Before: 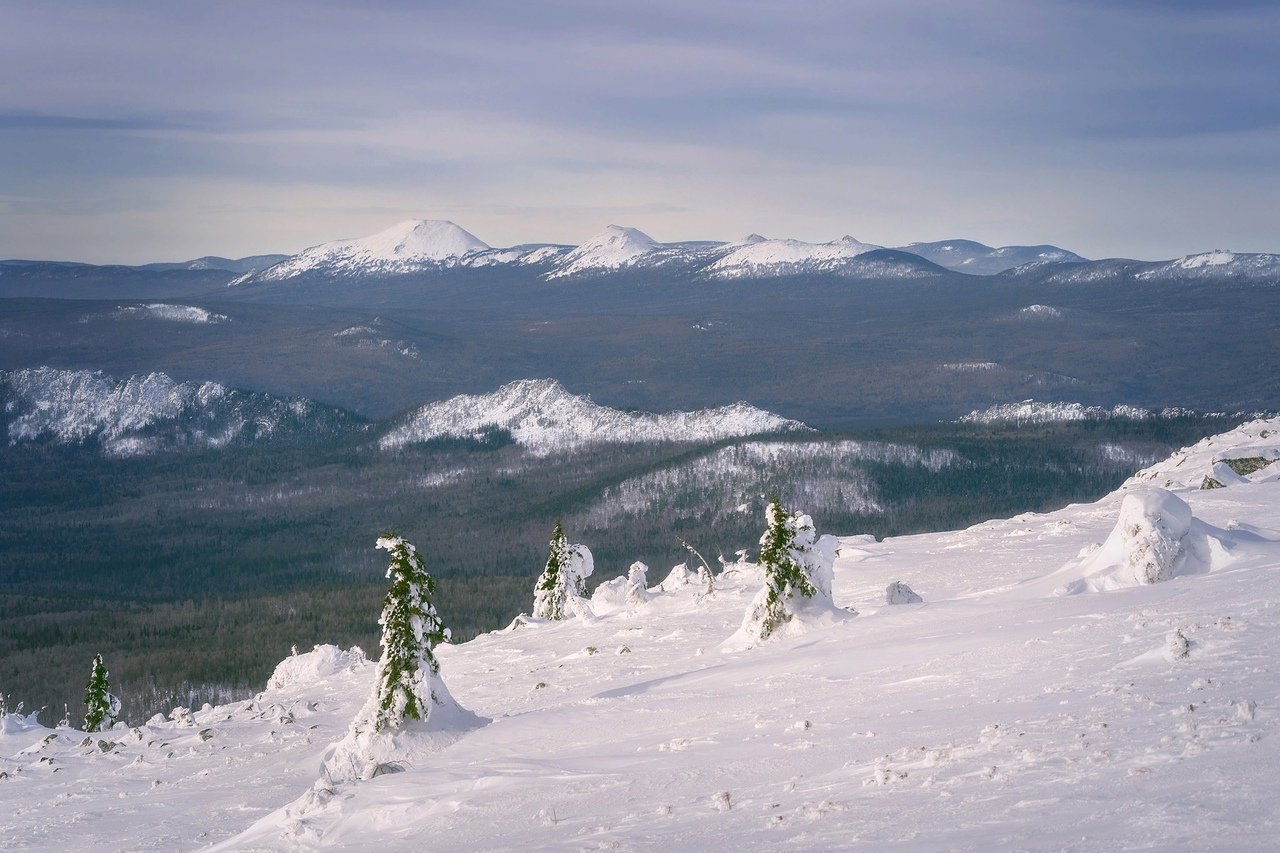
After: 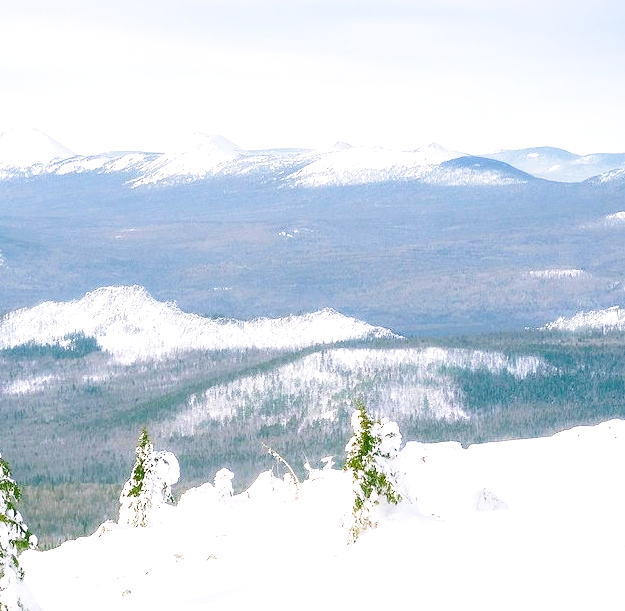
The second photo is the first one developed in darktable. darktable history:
base curve: curves: ch0 [(0, 0) (0.028, 0.03) (0.121, 0.232) (0.46, 0.748) (0.859, 0.968) (1, 1)], preserve colors none
exposure: black level correction 0, exposure 1.096 EV, compensate highlight preservation false
crop: left 32.408%, top 10.94%, right 18.751%, bottom 17.422%
